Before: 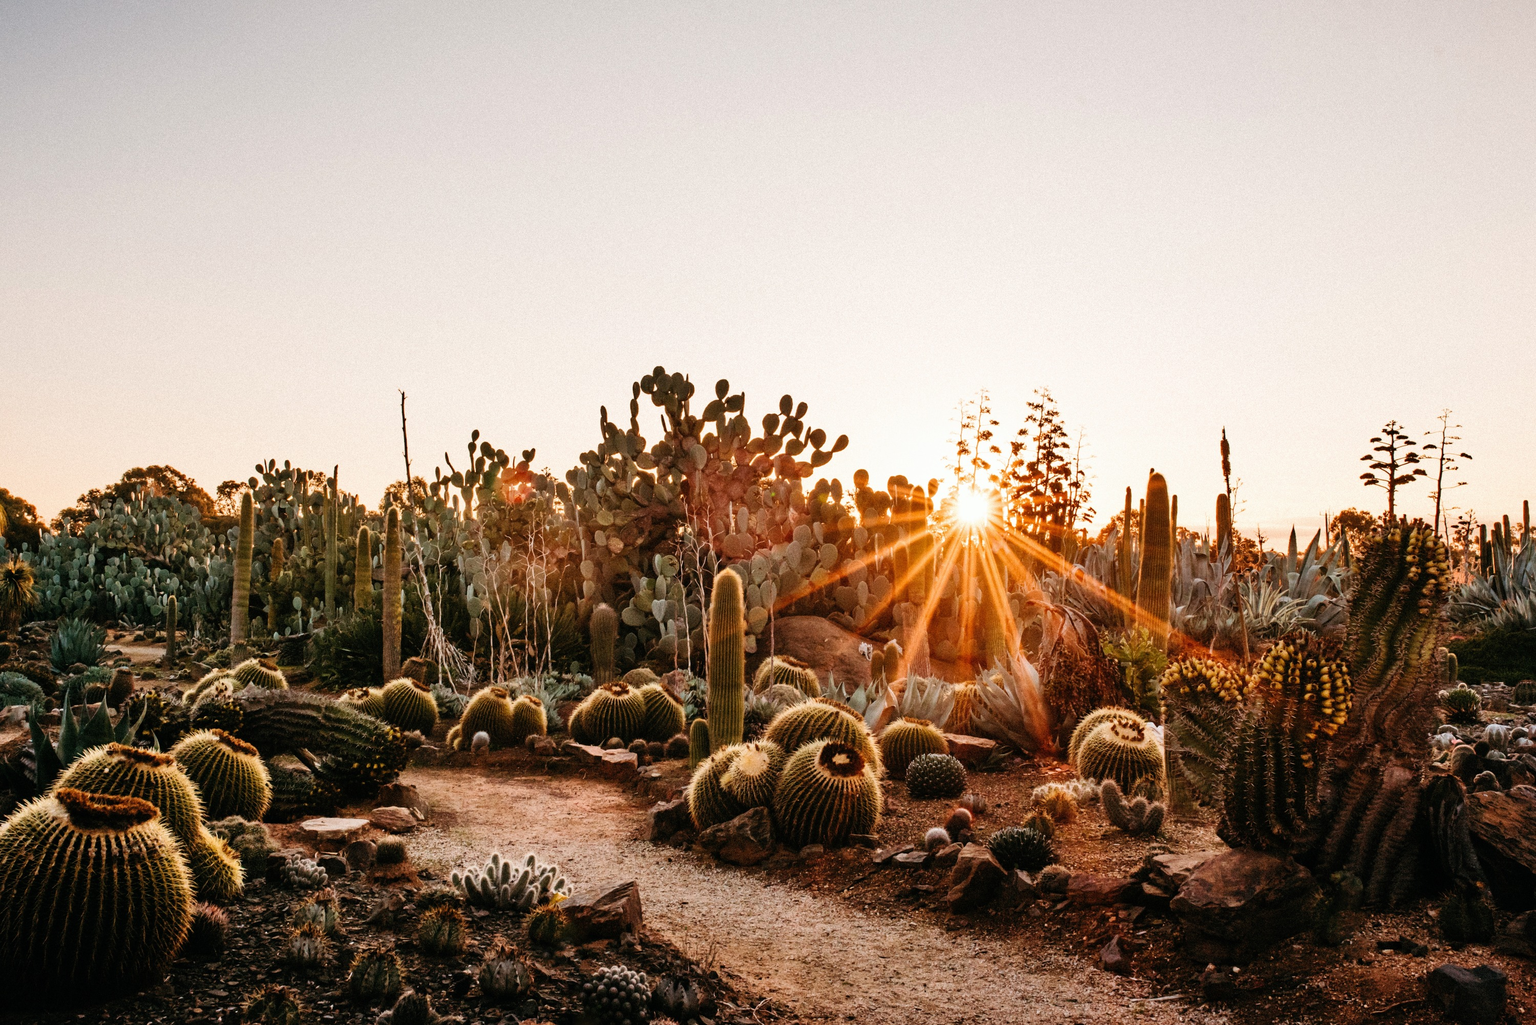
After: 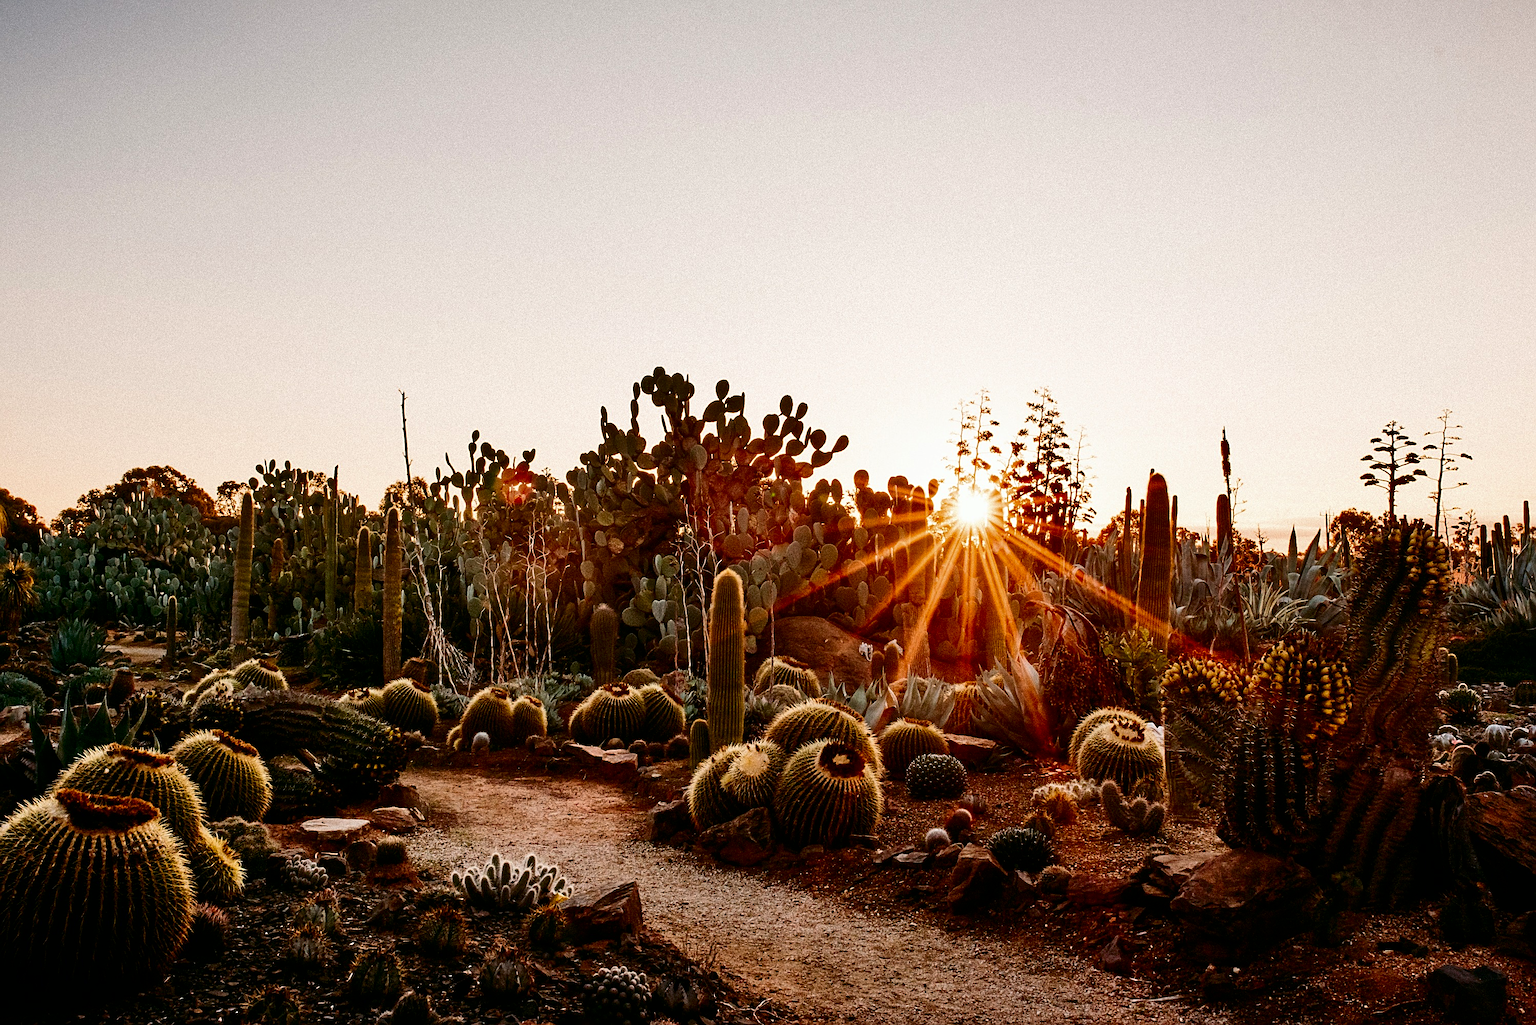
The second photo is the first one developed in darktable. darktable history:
contrast brightness saturation: contrast 0.096, brightness -0.261, saturation 0.142
sharpen: on, module defaults
